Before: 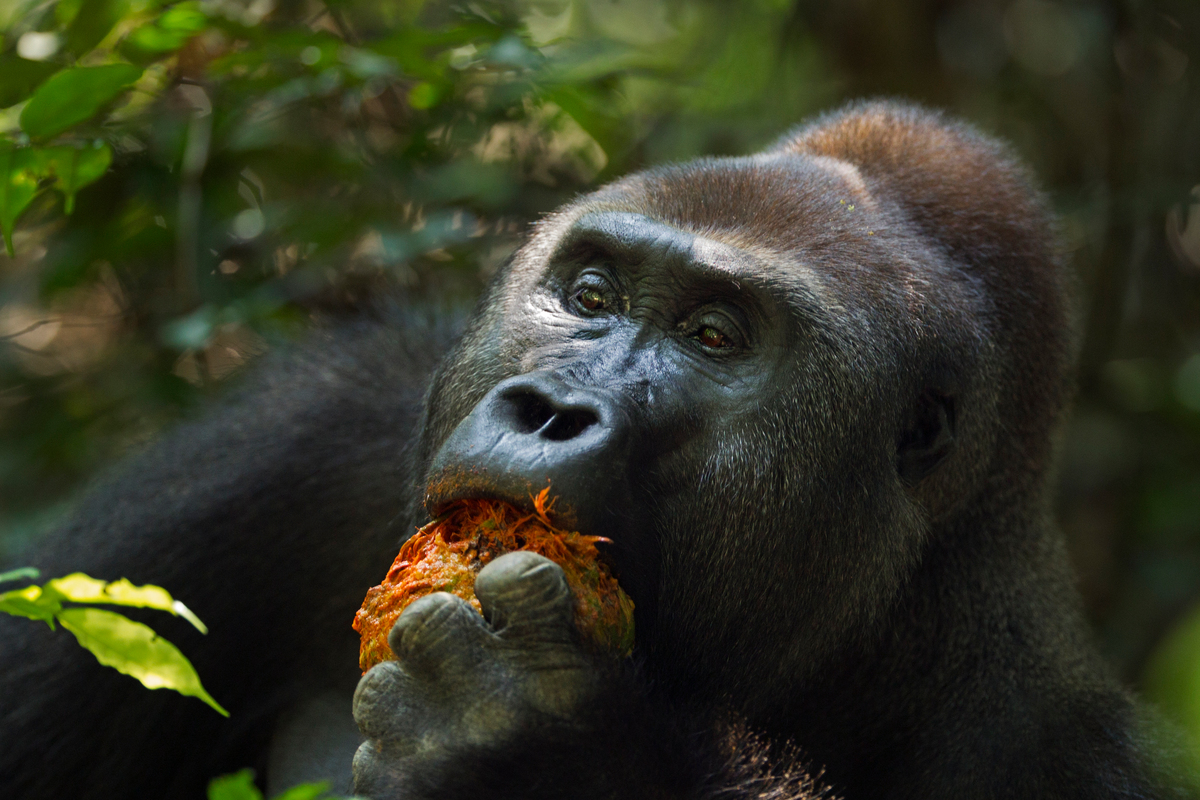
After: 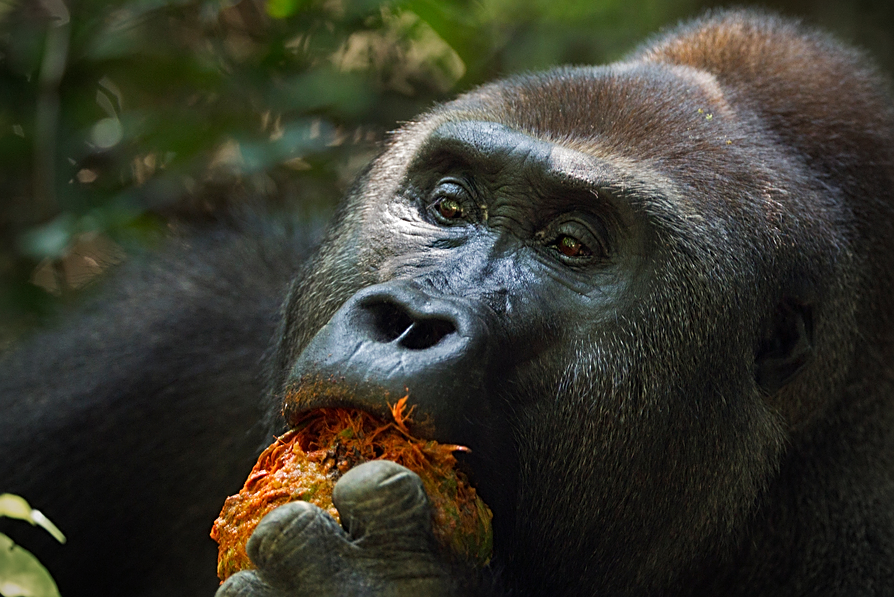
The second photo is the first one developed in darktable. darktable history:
crop and rotate: left 11.849%, top 11.481%, right 13.597%, bottom 13.885%
sharpen: on, module defaults
vignetting: on, module defaults
